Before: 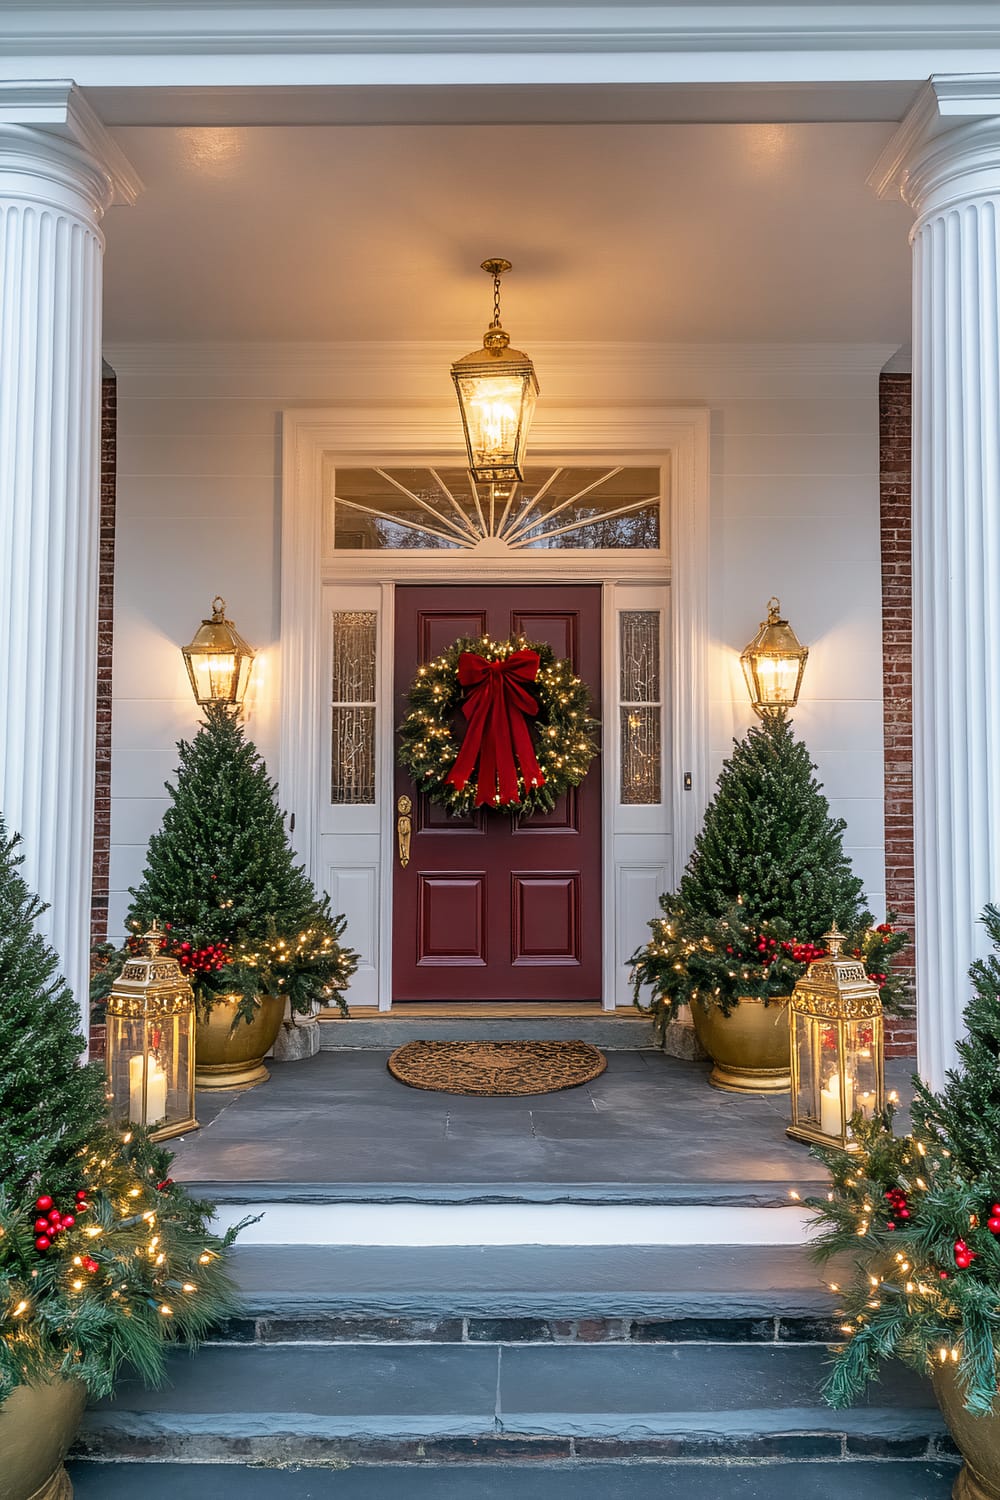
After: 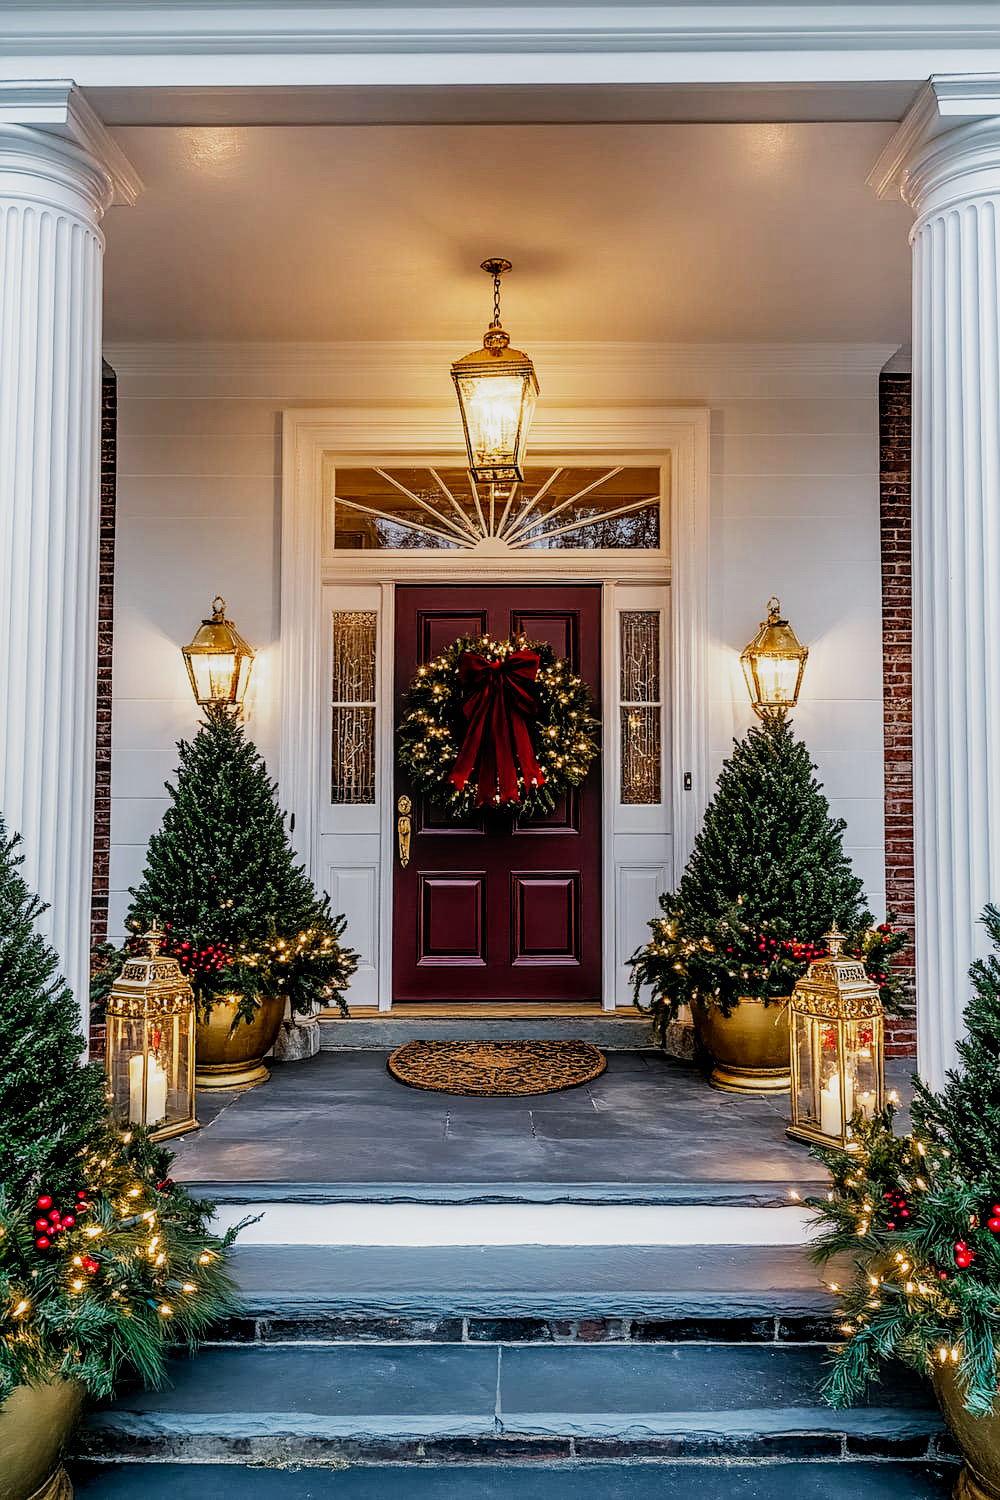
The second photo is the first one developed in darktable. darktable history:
sharpen: amount 0.218
local contrast: on, module defaults
filmic rgb: black relative exposure -4.97 EV, white relative exposure 3.96 EV, threshold 2.98 EV, hardness 2.9, contrast 1.391, preserve chrominance no, color science v5 (2021), enable highlight reconstruction true
